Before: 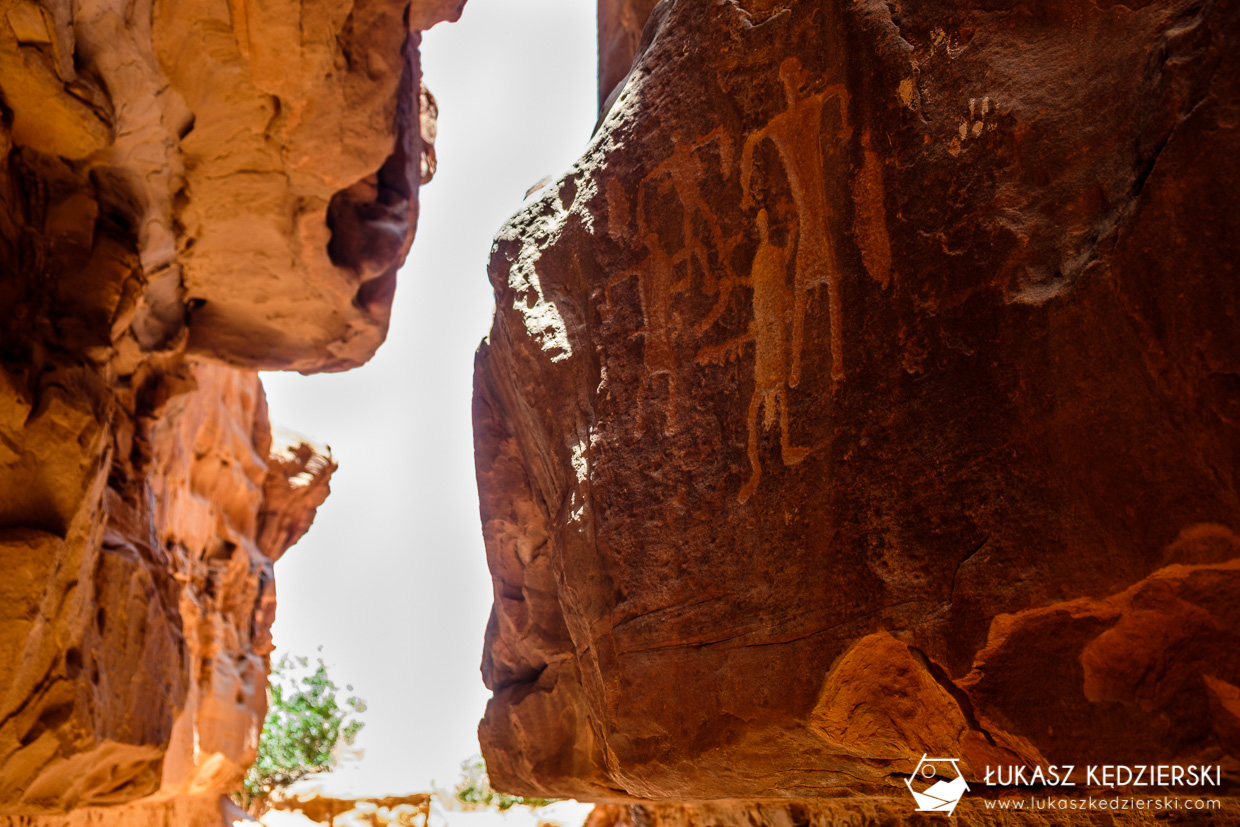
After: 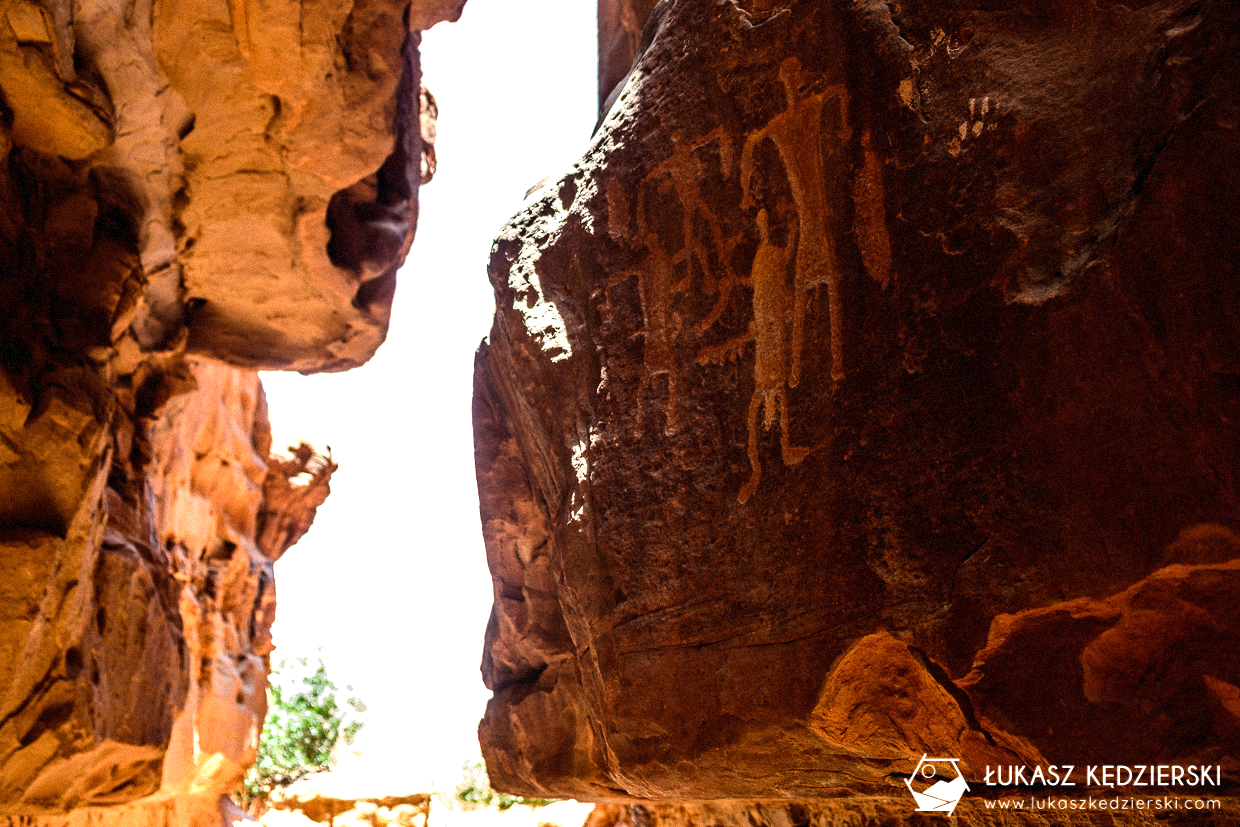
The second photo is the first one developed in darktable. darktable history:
grain: mid-tones bias 0%
tone equalizer: -8 EV -0.75 EV, -7 EV -0.7 EV, -6 EV -0.6 EV, -5 EV -0.4 EV, -3 EV 0.4 EV, -2 EV 0.6 EV, -1 EV 0.7 EV, +0 EV 0.75 EV, edges refinement/feathering 500, mask exposure compensation -1.57 EV, preserve details no
